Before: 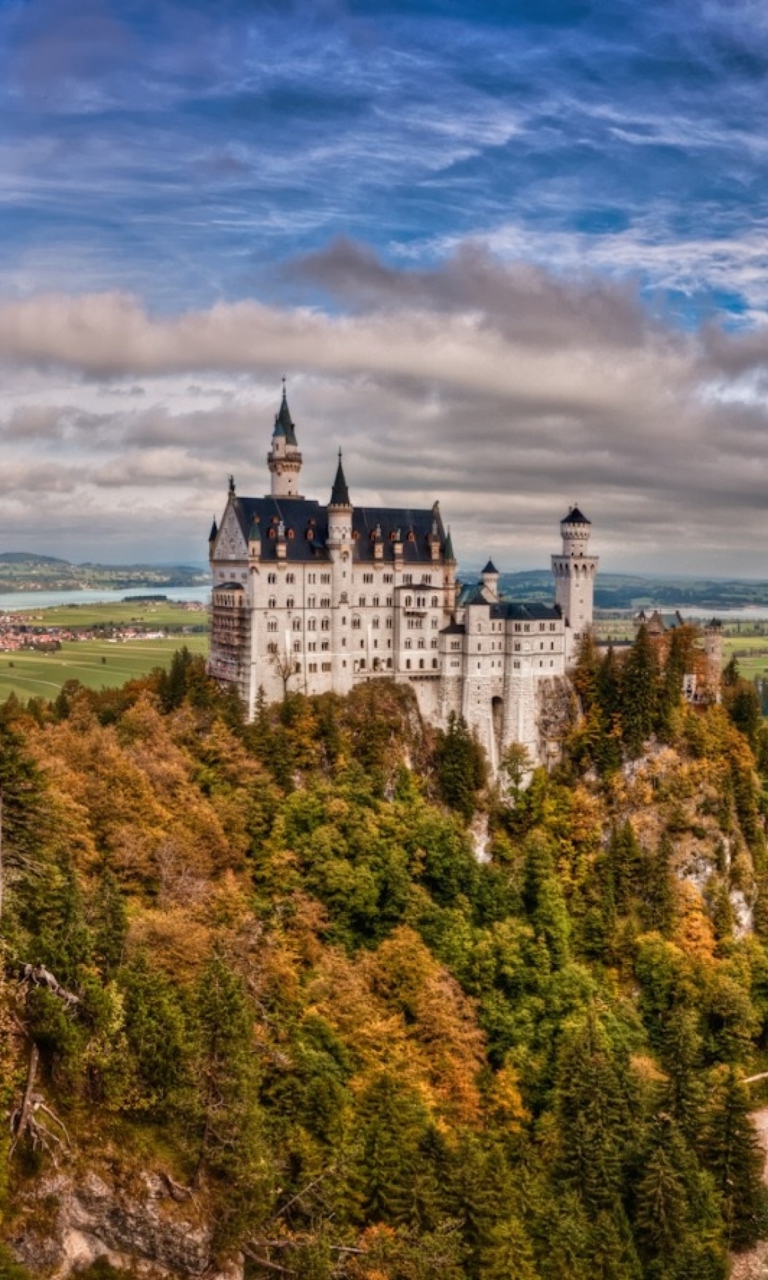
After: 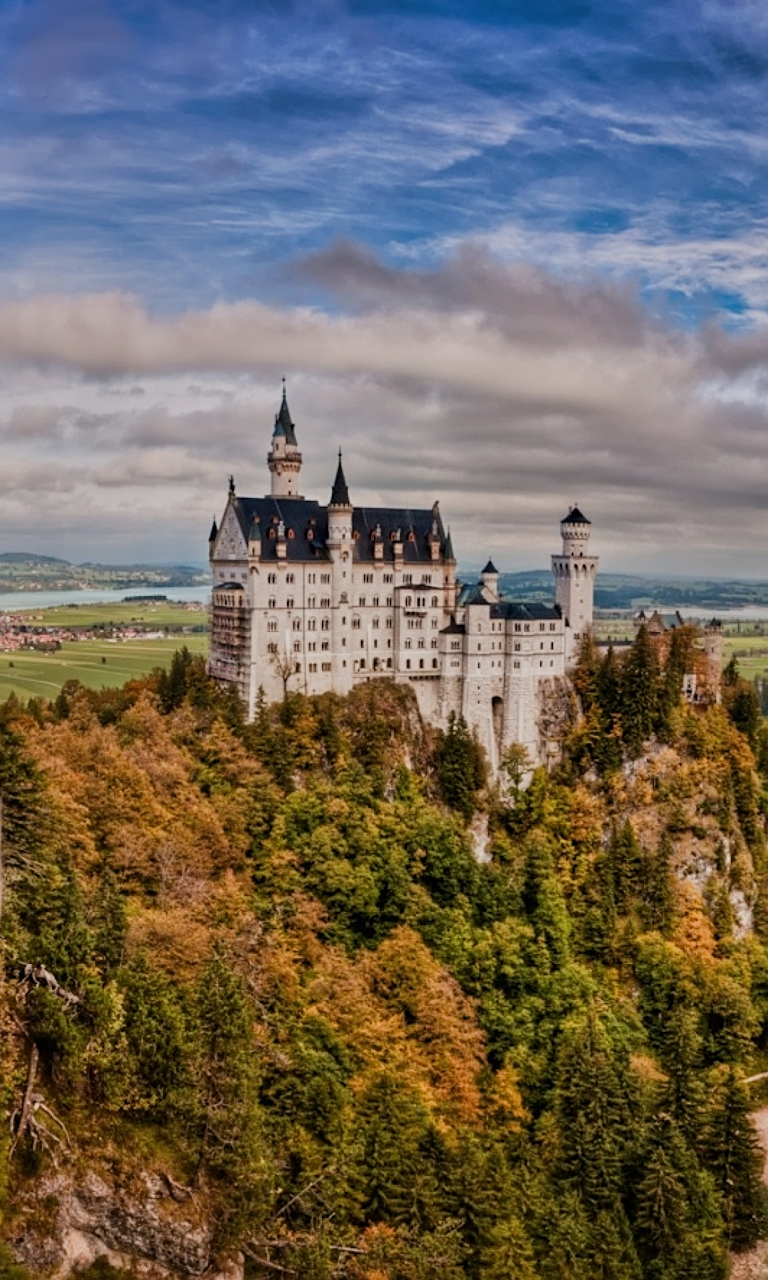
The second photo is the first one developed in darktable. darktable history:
filmic rgb: black relative exposure -16 EV, white relative exposure 4.97 EV, hardness 6.25
sharpen: on, module defaults
